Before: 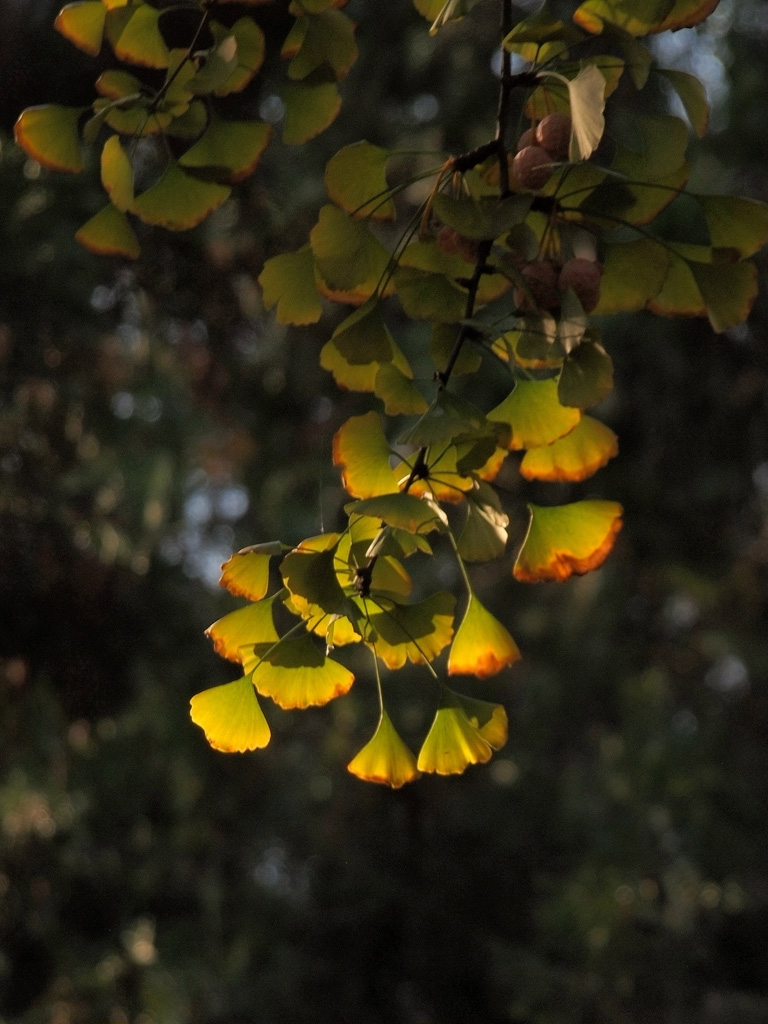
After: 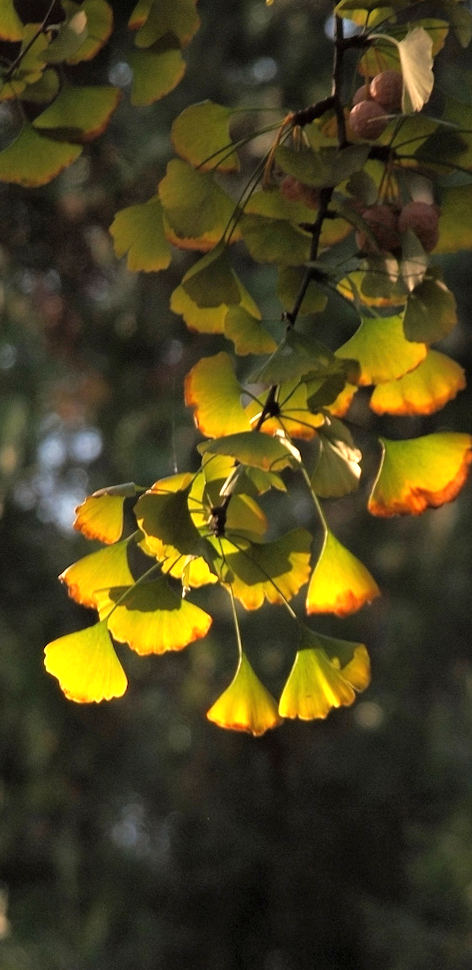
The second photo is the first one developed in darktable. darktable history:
rotate and perspective: rotation -1.68°, lens shift (vertical) -0.146, crop left 0.049, crop right 0.912, crop top 0.032, crop bottom 0.96
tone equalizer: on, module defaults
crop: left 16.899%, right 16.556%
exposure: black level correction 0, exposure 0.9 EV, compensate highlight preservation false
